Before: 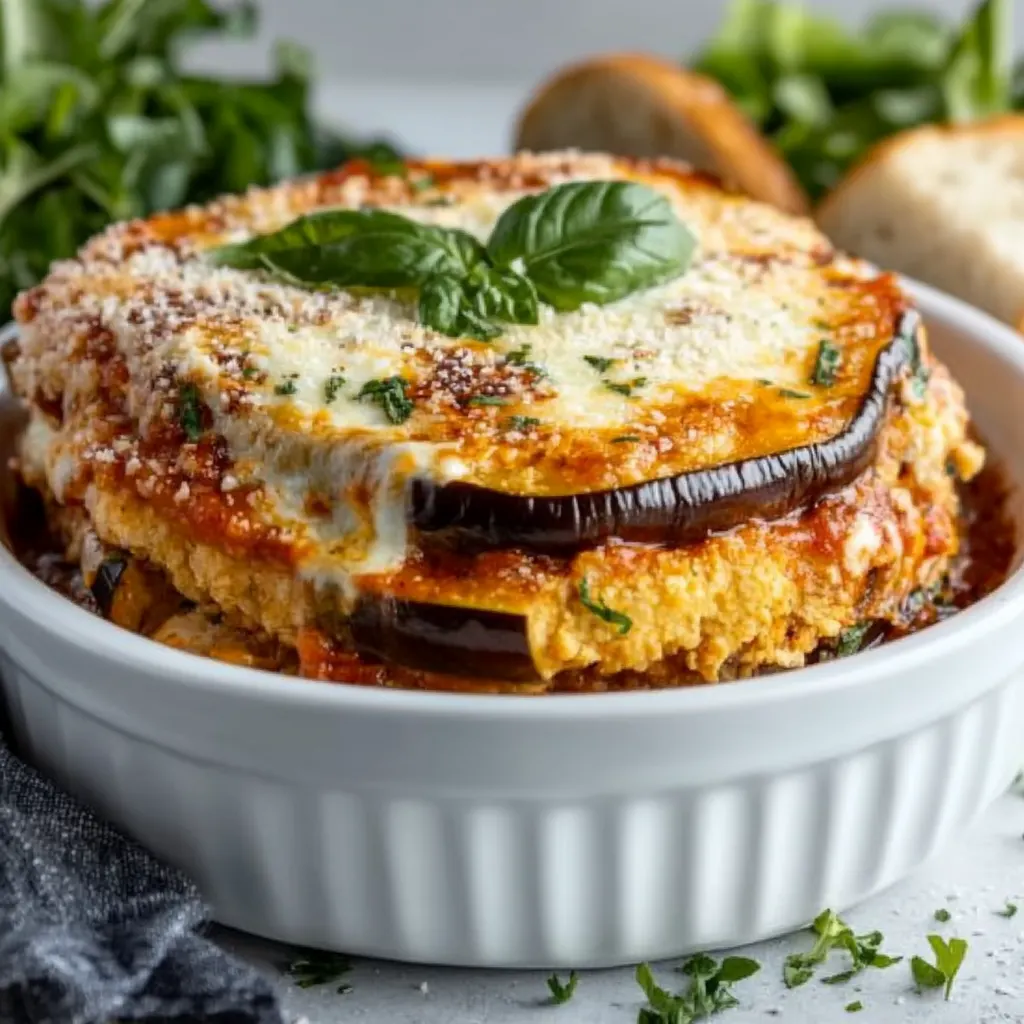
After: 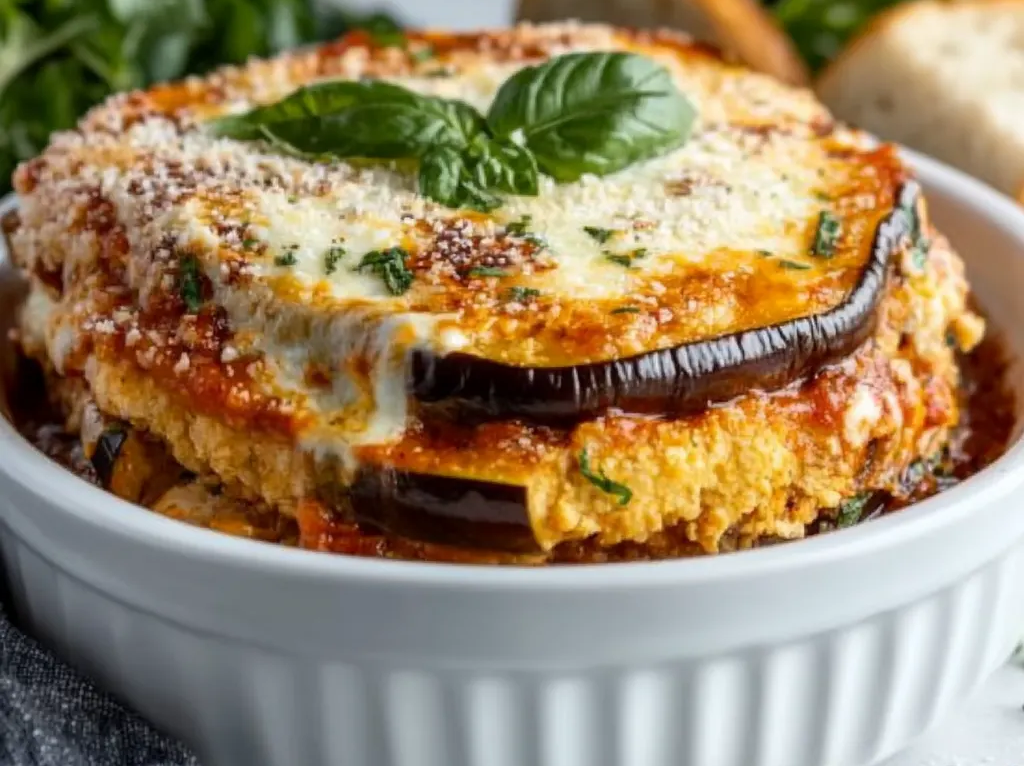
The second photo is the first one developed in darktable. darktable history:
crop and rotate: top 12.631%, bottom 12.549%
